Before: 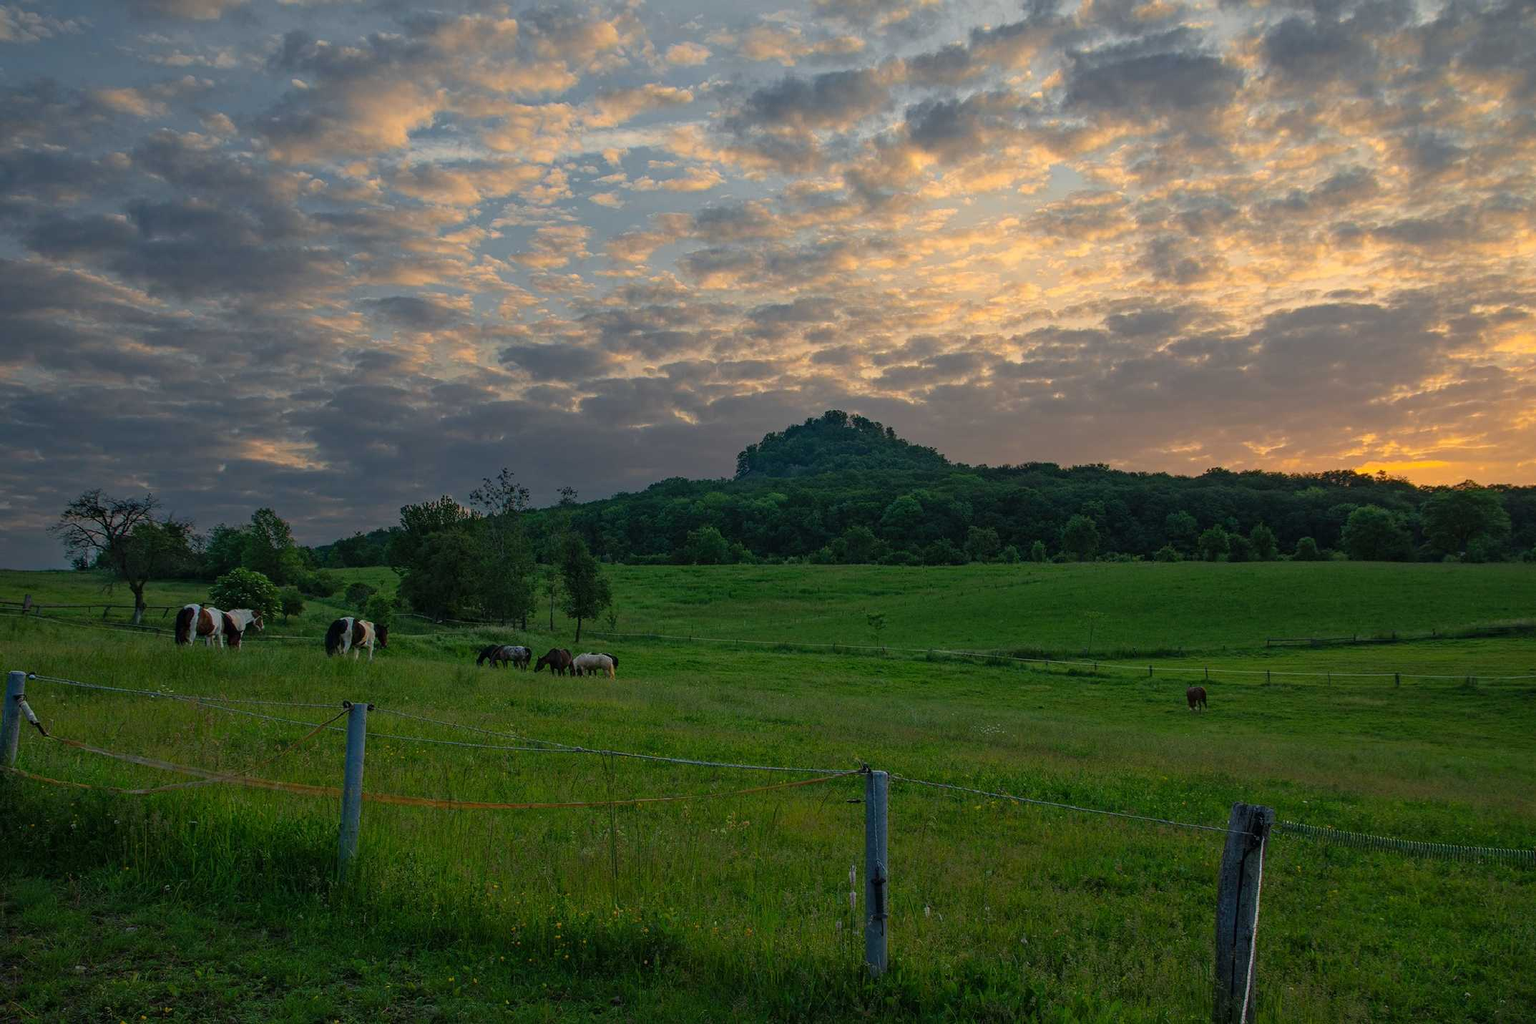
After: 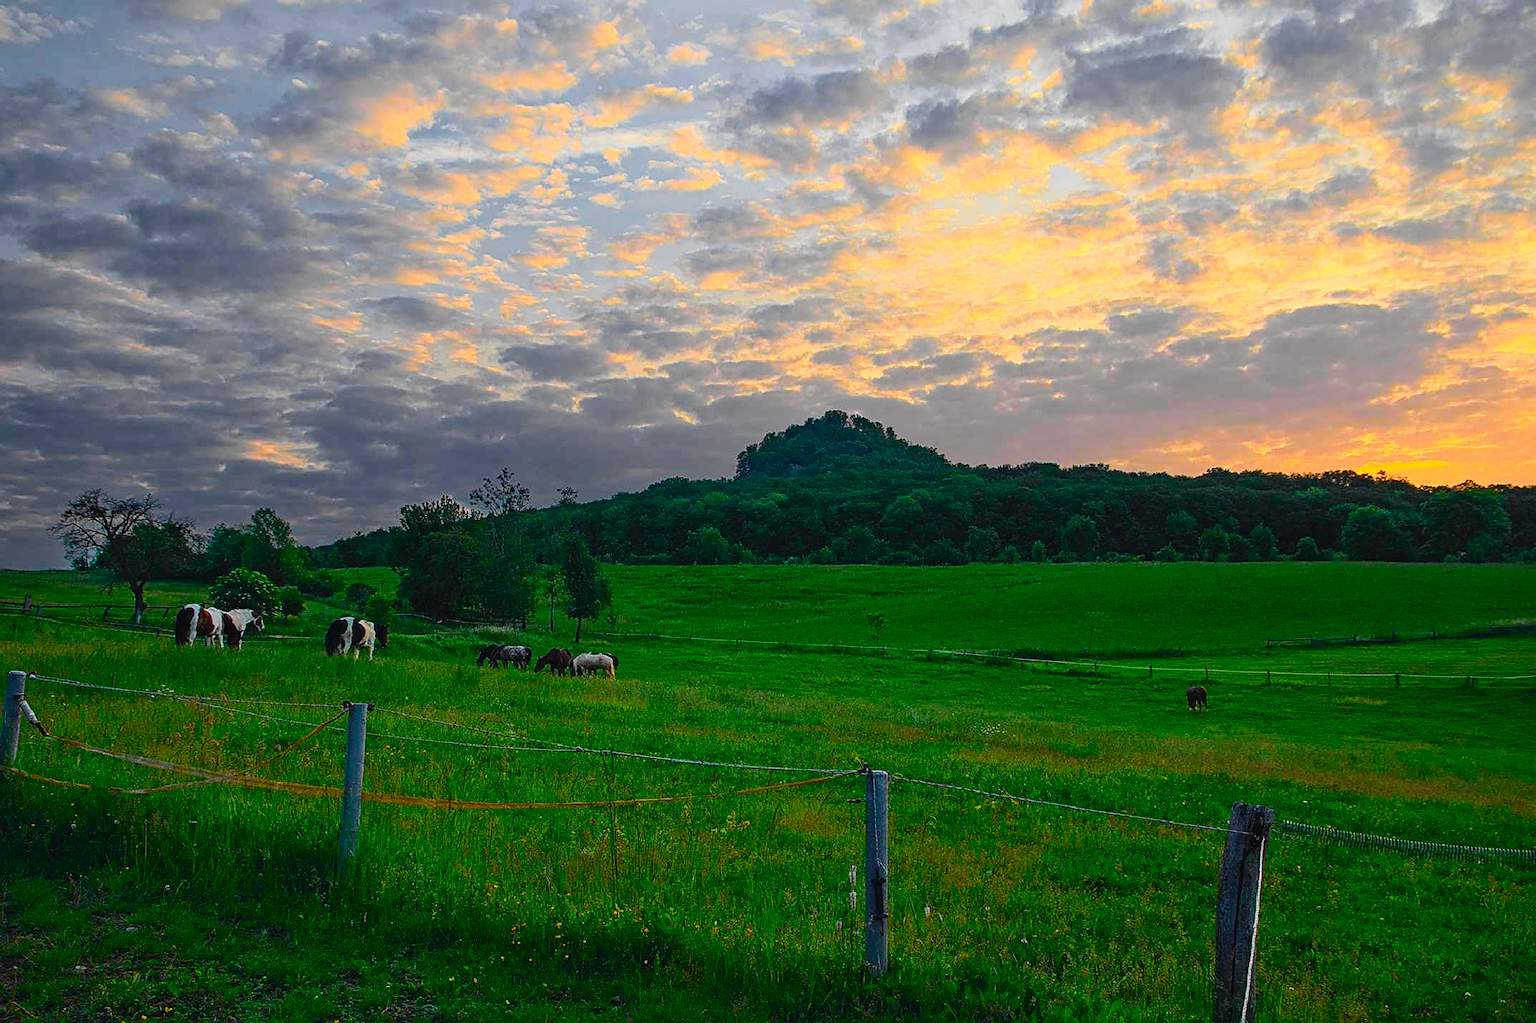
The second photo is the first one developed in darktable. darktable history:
exposure: exposure 0.187 EV, compensate exposure bias true, compensate highlight preservation false
tone curve: curves: ch0 [(0, 0.023) (0.103, 0.087) (0.295, 0.297) (0.445, 0.531) (0.553, 0.665) (0.735, 0.843) (0.994, 1)]; ch1 [(0, 0) (0.427, 0.346) (0.456, 0.426) (0.484, 0.494) (0.509, 0.505) (0.535, 0.56) (0.581, 0.632) (0.646, 0.715) (1, 1)]; ch2 [(0, 0) (0.369, 0.388) (0.449, 0.431) (0.501, 0.495) (0.533, 0.518) (0.572, 0.612) (0.677, 0.752) (1, 1)], color space Lab, independent channels, preserve colors none
sharpen: on, module defaults
